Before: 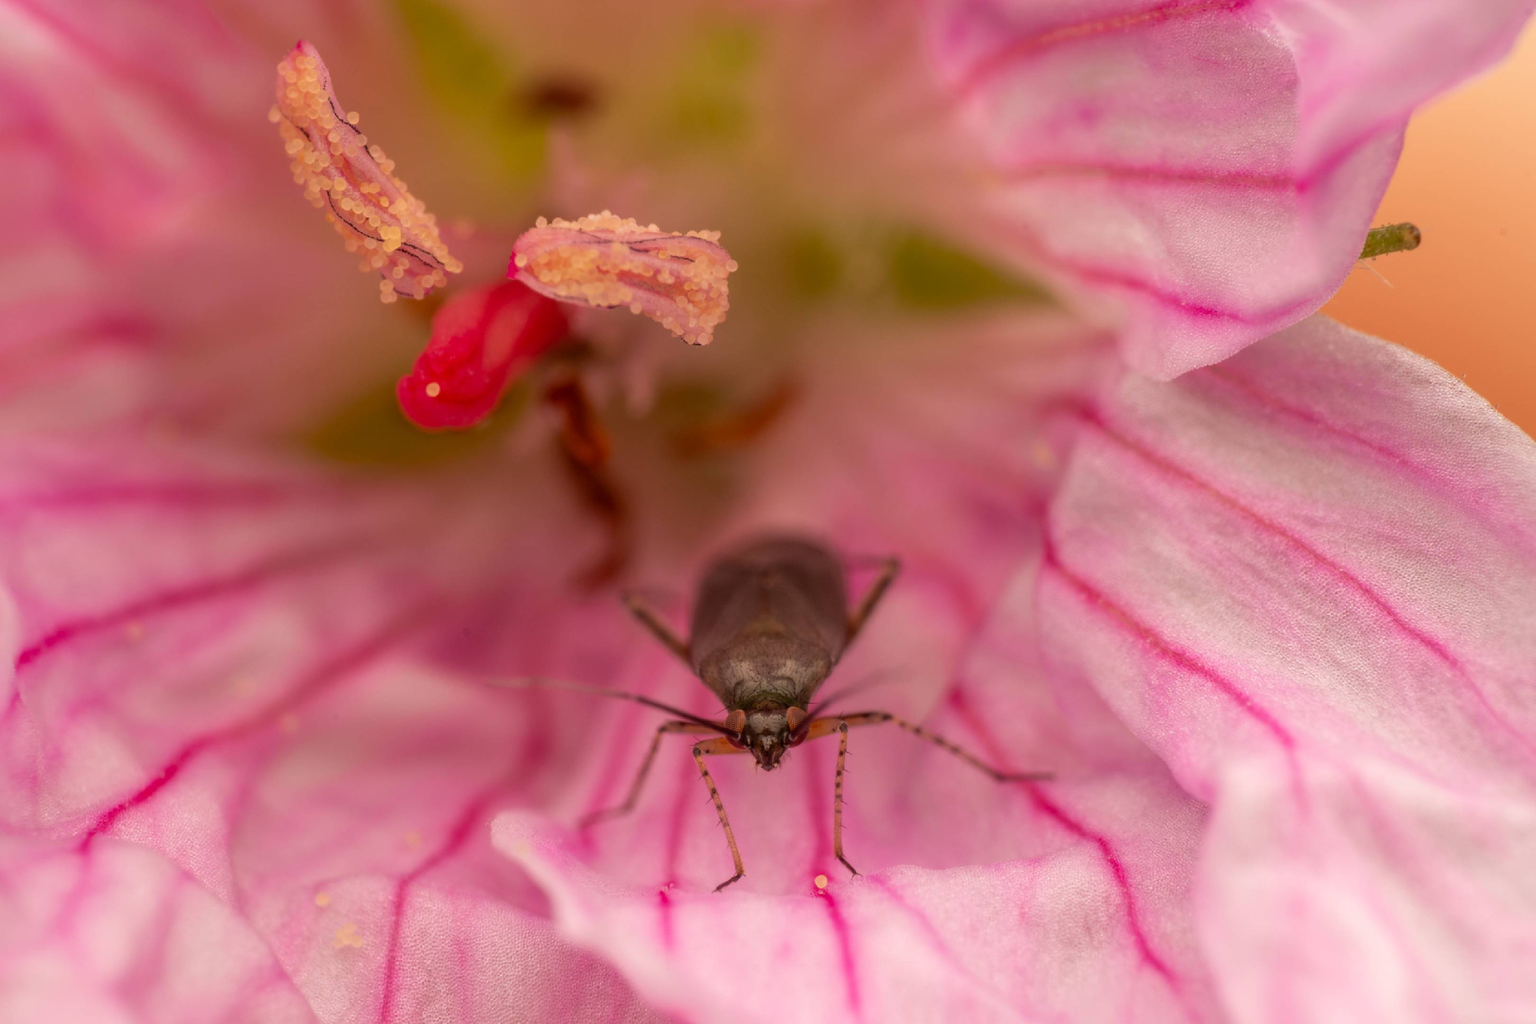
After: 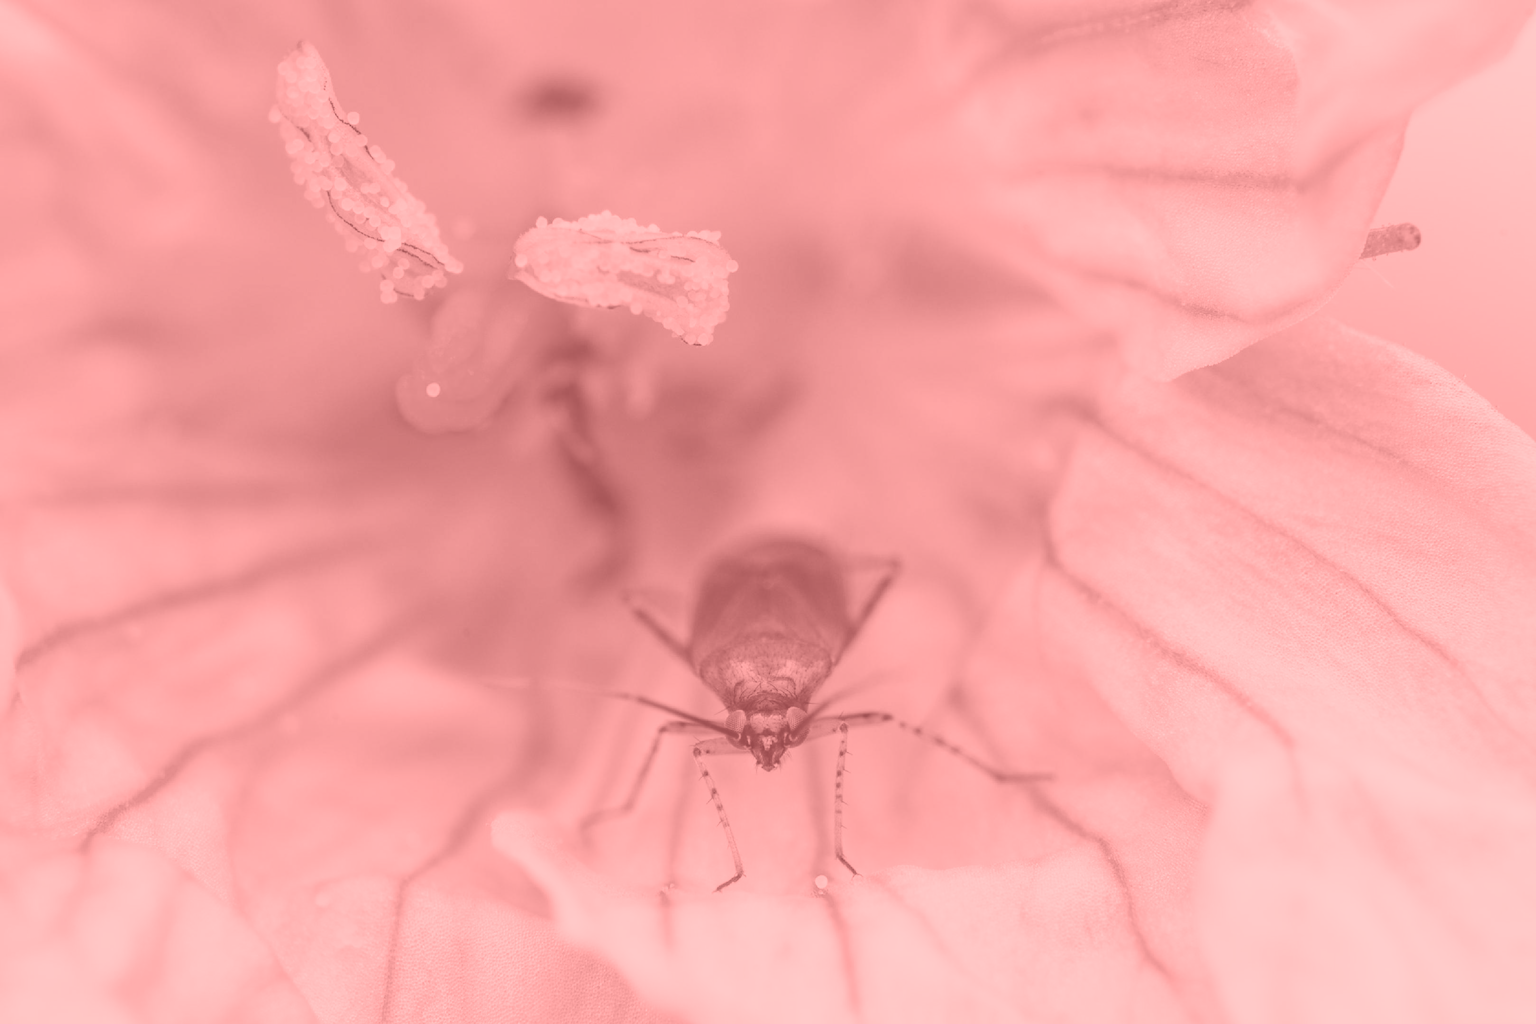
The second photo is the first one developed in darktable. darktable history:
white balance: red 0.98, blue 1.034
colorize: saturation 51%, source mix 50.67%, lightness 50.67%
base curve: curves: ch0 [(0, 0) (0.028, 0.03) (0.121, 0.232) (0.46, 0.748) (0.859, 0.968) (1, 1)], preserve colors none
haze removal: compatibility mode true, adaptive false
